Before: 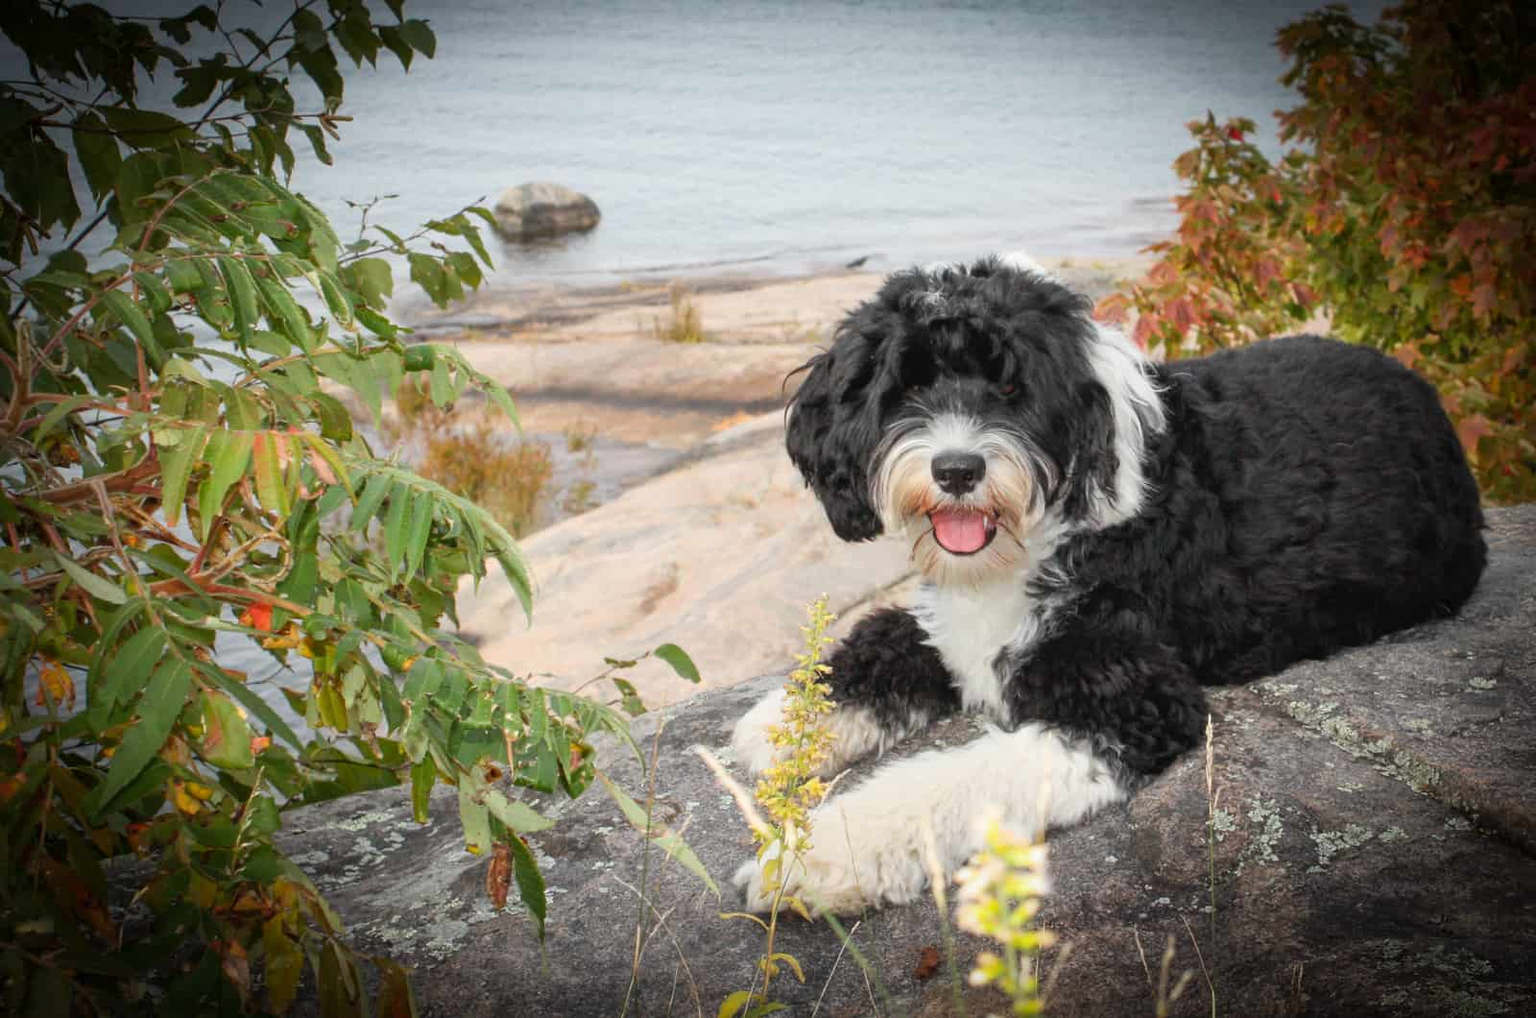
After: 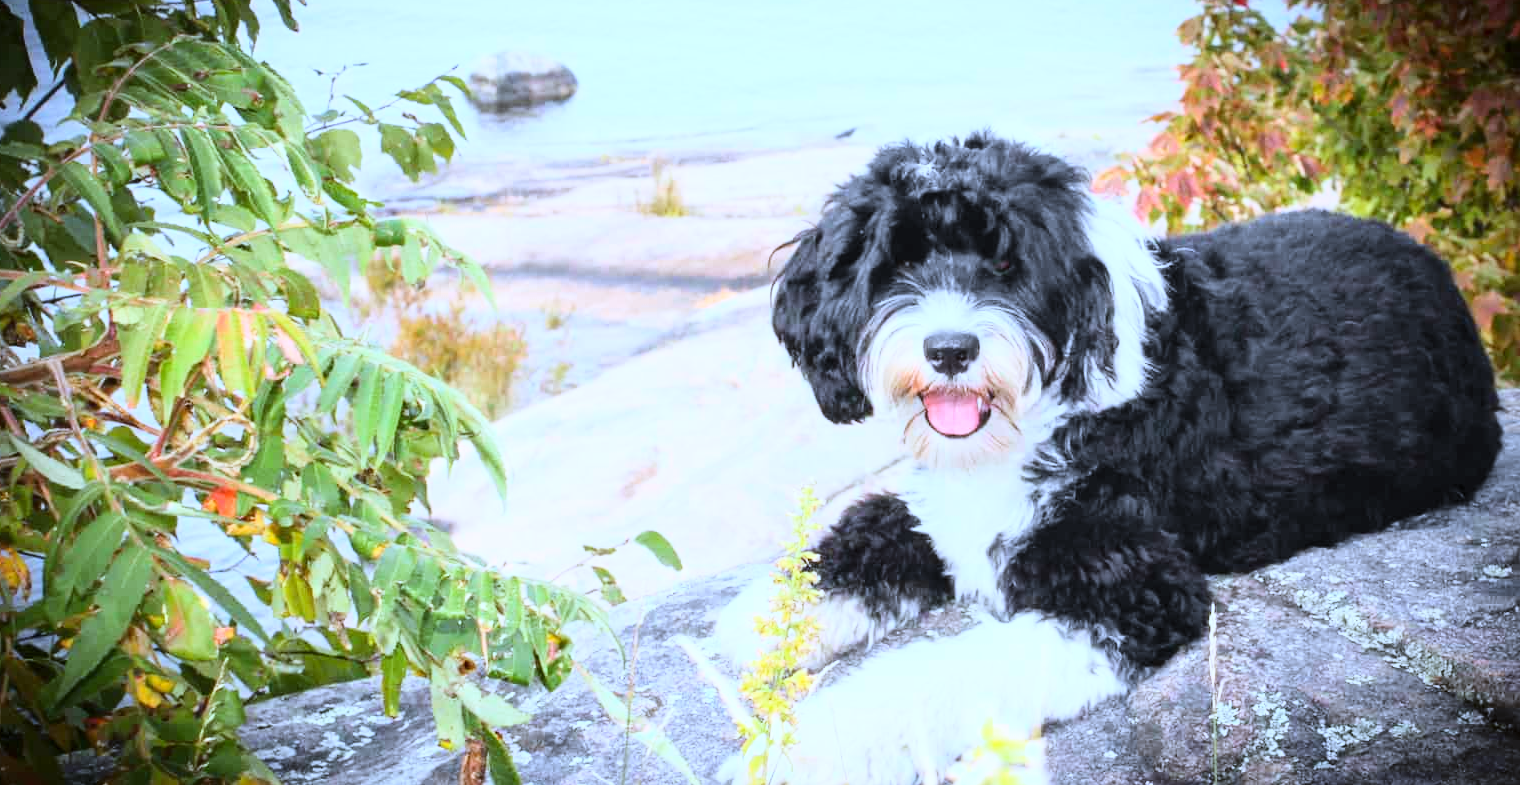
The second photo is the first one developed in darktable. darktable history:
crop and rotate: left 2.991%, top 13.302%, right 1.981%, bottom 12.636%
base curve: curves: ch0 [(0, 0) (0.018, 0.026) (0.143, 0.37) (0.33, 0.731) (0.458, 0.853) (0.735, 0.965) (0.905, 0.986) (1, 1)]
white balance: red 0.871, blue 1.249
